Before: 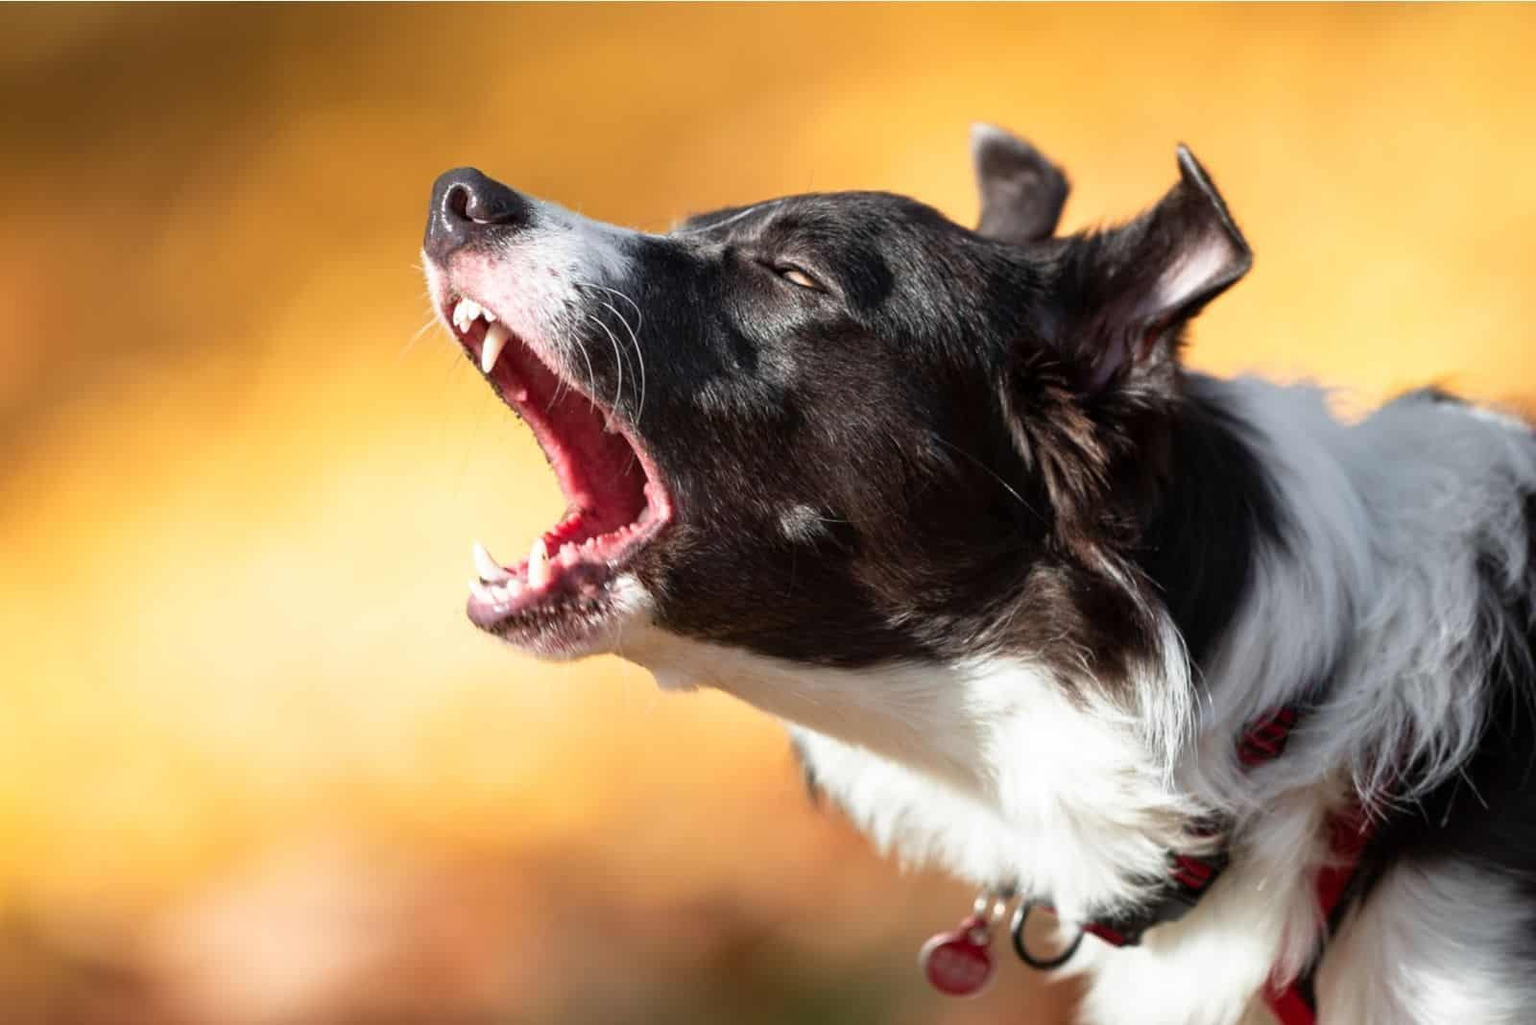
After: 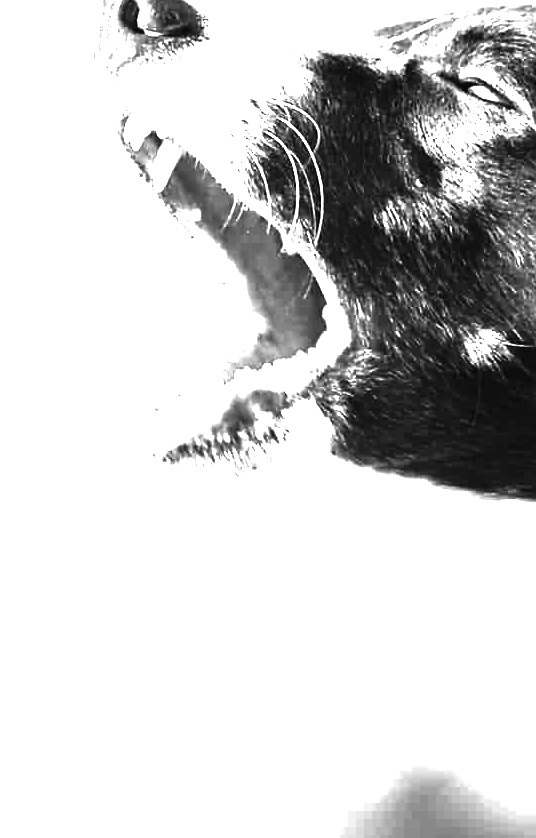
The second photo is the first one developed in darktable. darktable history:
exposure: exposure 0.127 EV, compensate highlight preservation false
sharpen: radius 1.458, amount 0.398, threshold 1.271
crop and rotate: left 21.77%, top 18.528%, right 44.676%, bottom 2.997%
contrast brightness saturation: contrast 0.53, brightness 0.47, saturation -1
levels: levels [0, 0.281, 0.562]
white balance: emerald 1
filmic rgb: black relative exposure -7.65 EV, white relative exposure 4.56 EV, hardness 3.61
color zones: curves: ch1 [(0, -0.394) (0.143, -0.394) (0.286, -0.394) (0.429, -0.392) (0.571, -0.391) (0.714, -0.391) (0.857, -0.391) (1, -0.394)]
